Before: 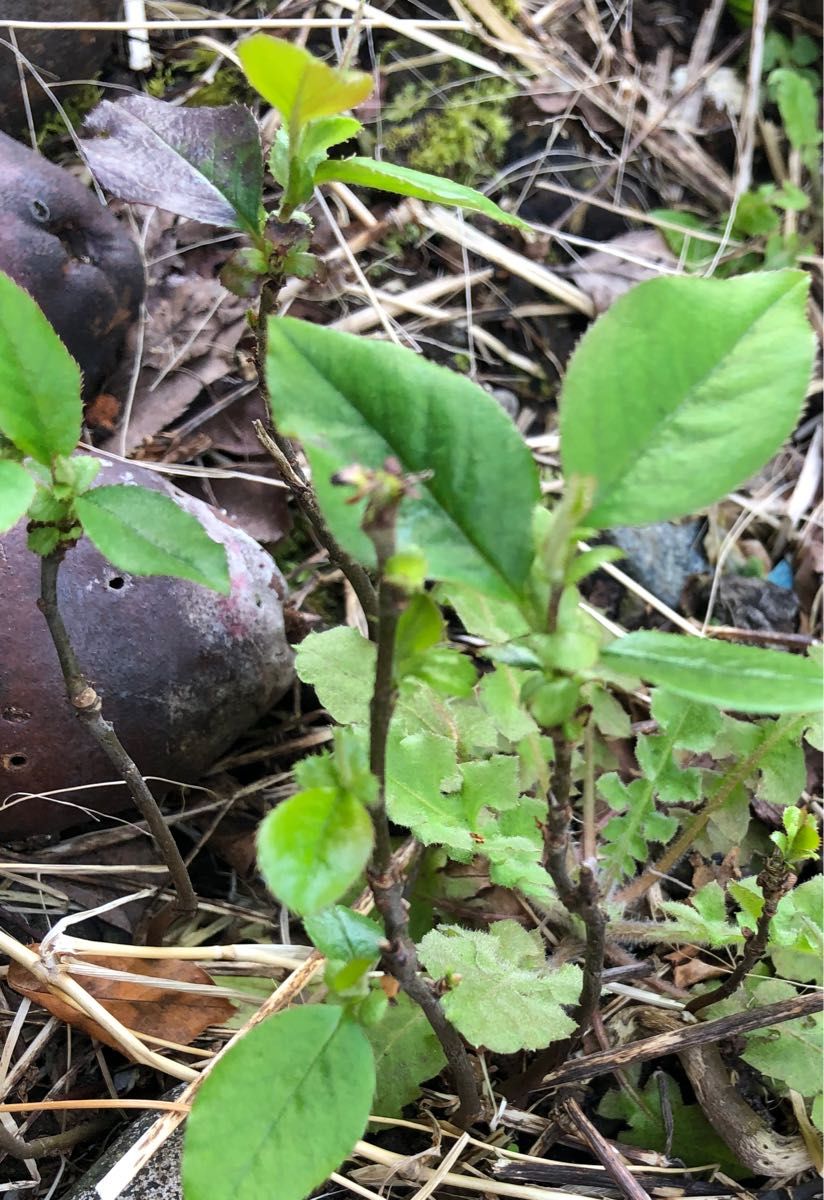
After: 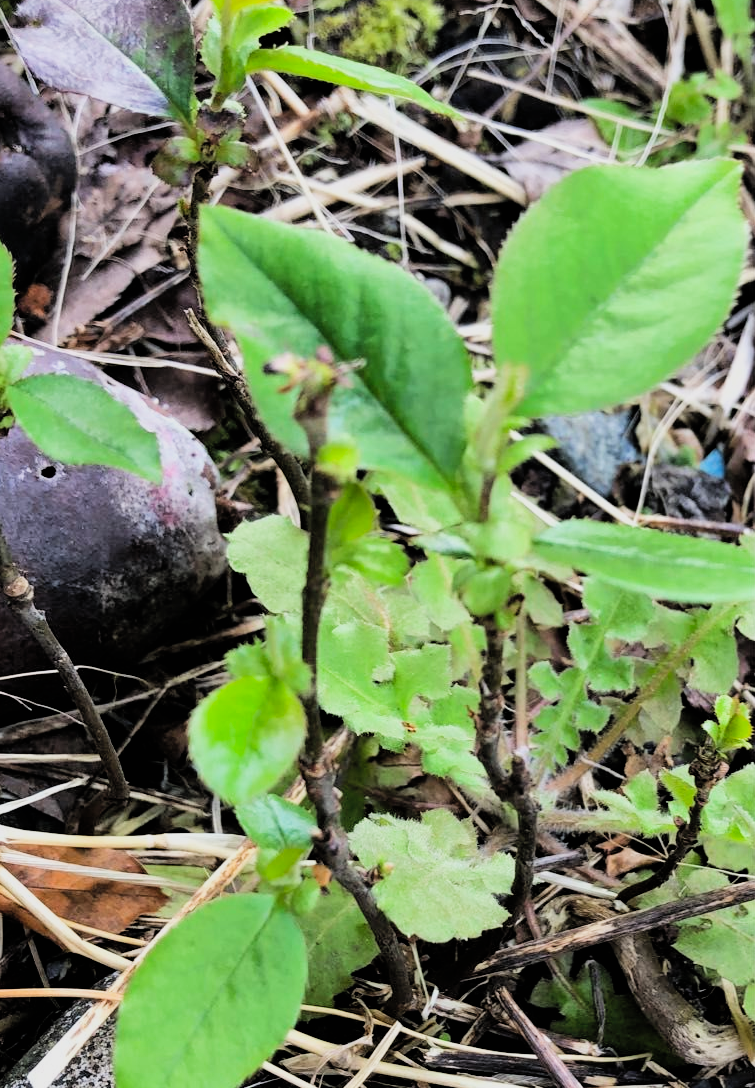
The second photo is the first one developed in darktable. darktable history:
contrast brightness saturation: brightness 0.09, saturation 0.194
filmic rgb: black relative exposure -5.11 EV, white relative exposure 3.96 EV, hardness 2.87, contrast 1.301, highlights saturation mix -28.91%
crop and rotate: left 8.351%, top 9.269%
